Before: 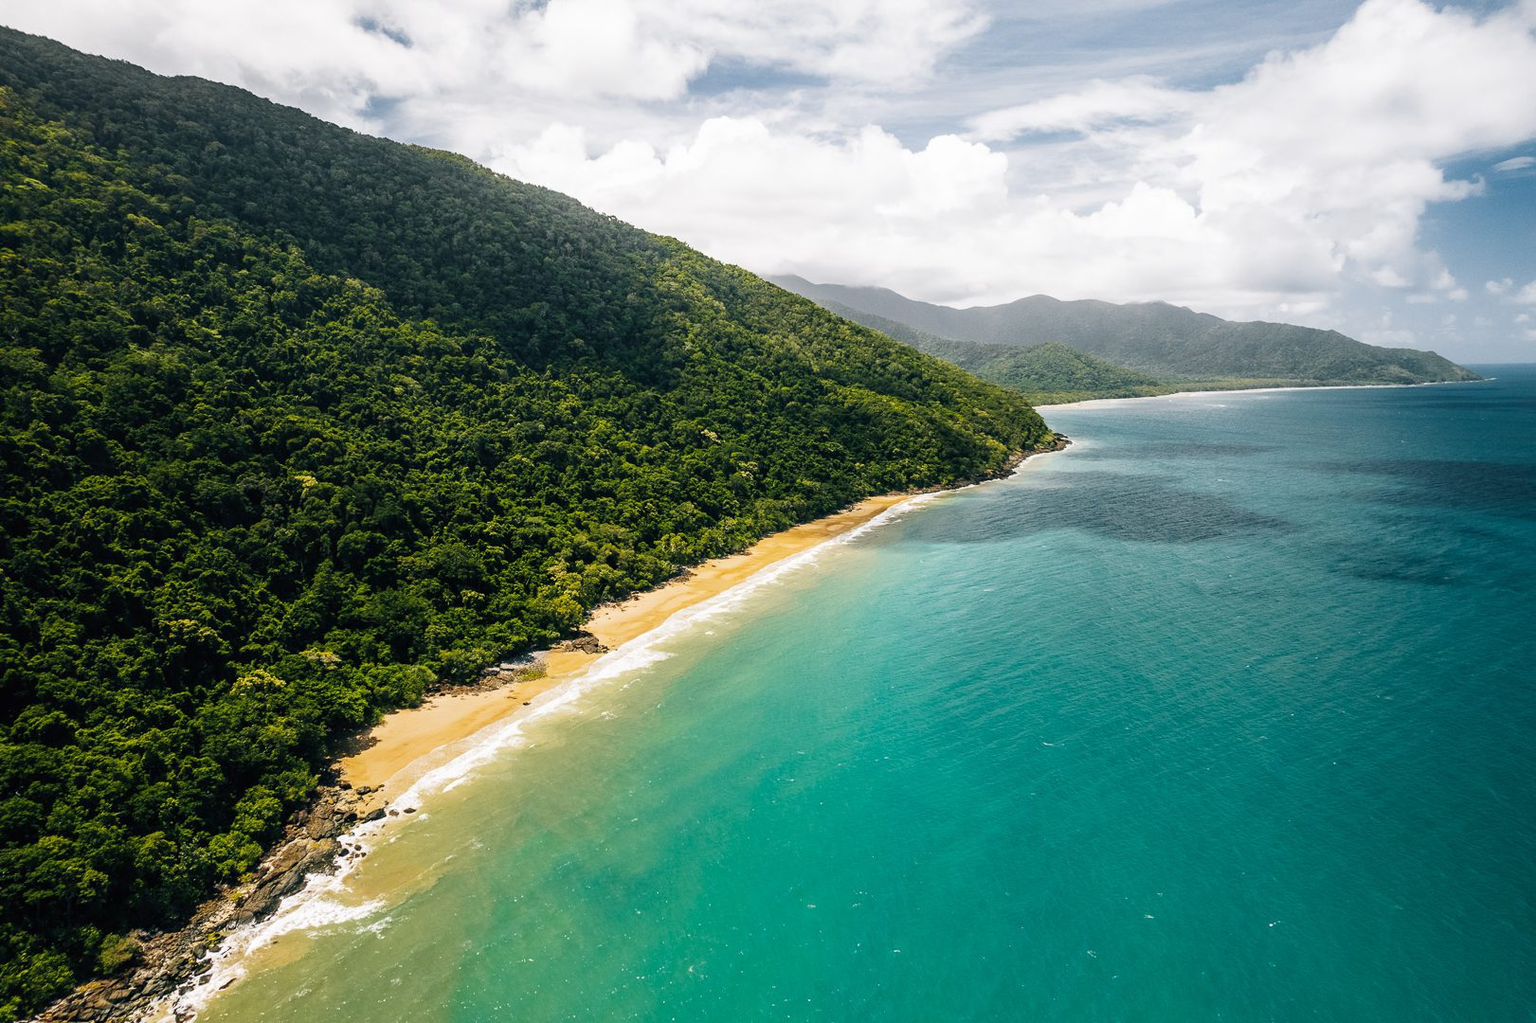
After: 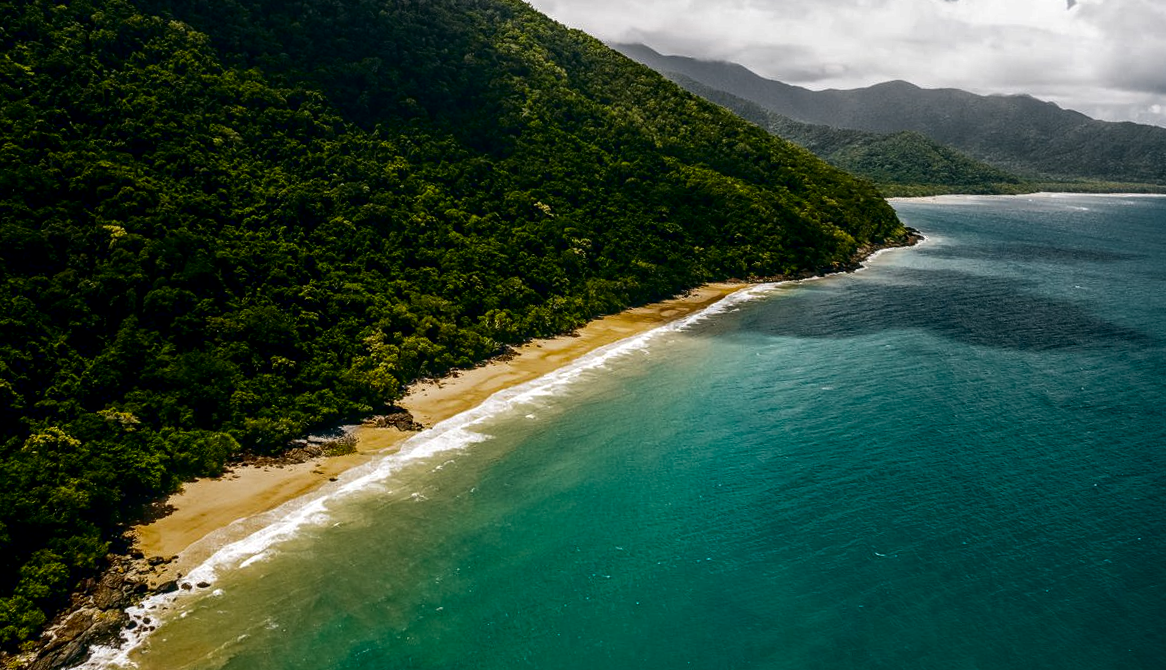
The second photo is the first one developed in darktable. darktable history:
local contrast: on, module defaults
contrast brightness saturation: brightness -0.505
crop and rotate: angle -3.37°, left 9.854%, top 20.682%, right 11.965%, bottom 11.903%
